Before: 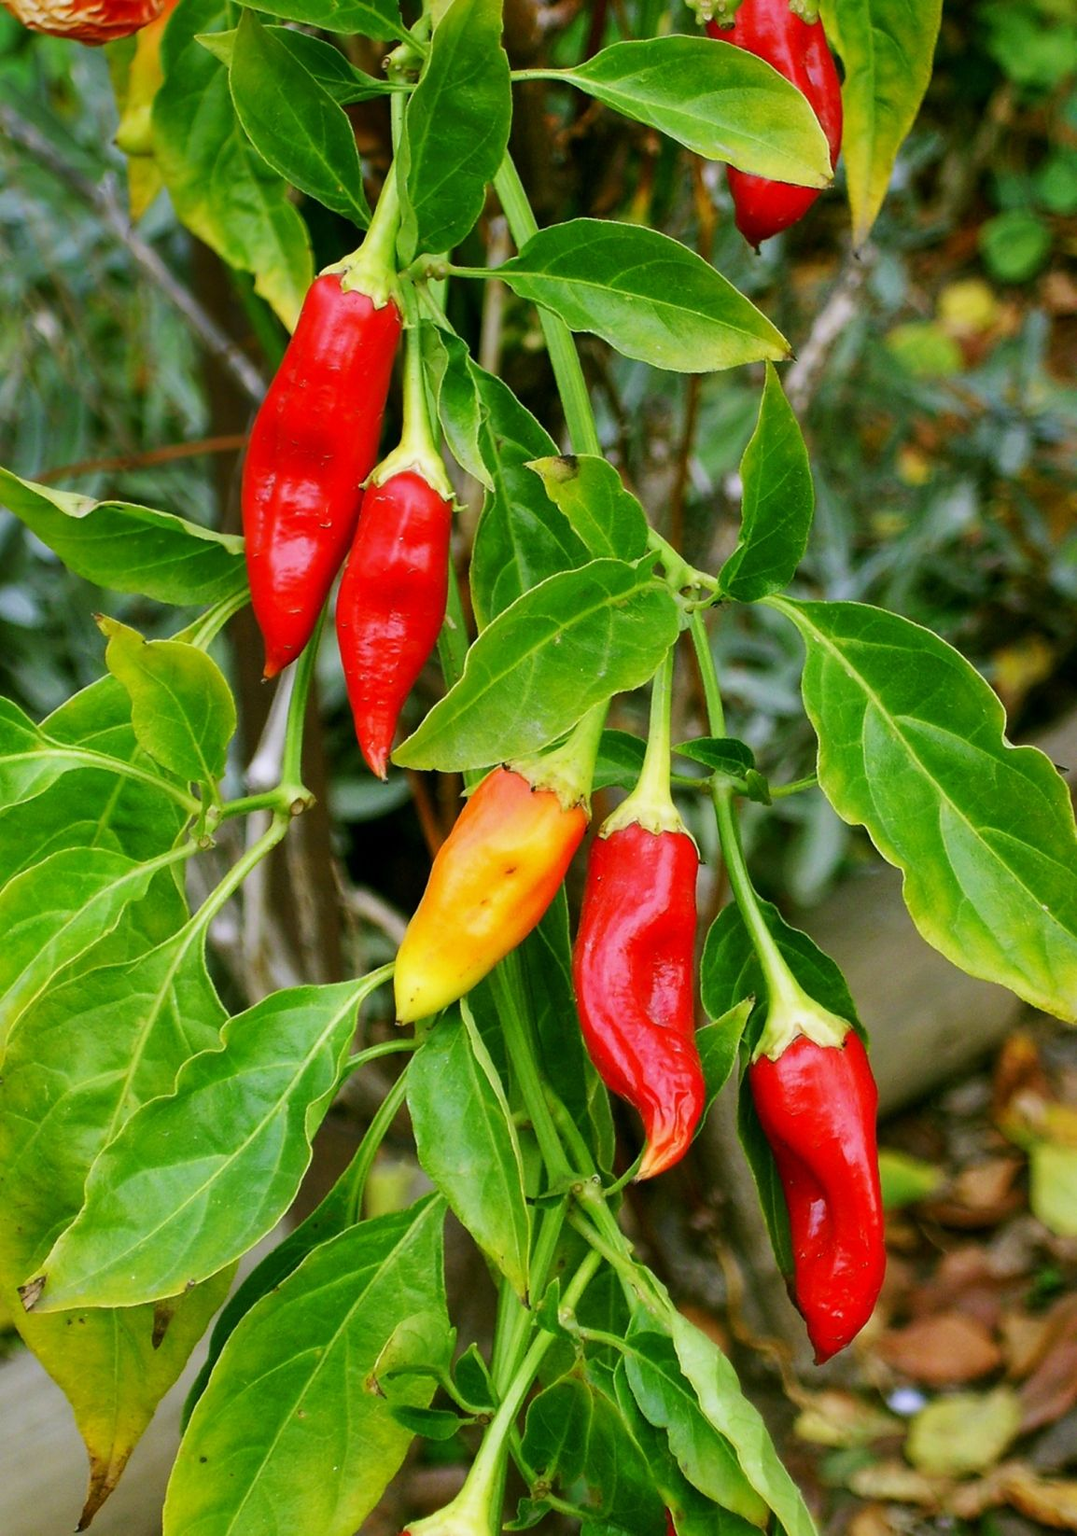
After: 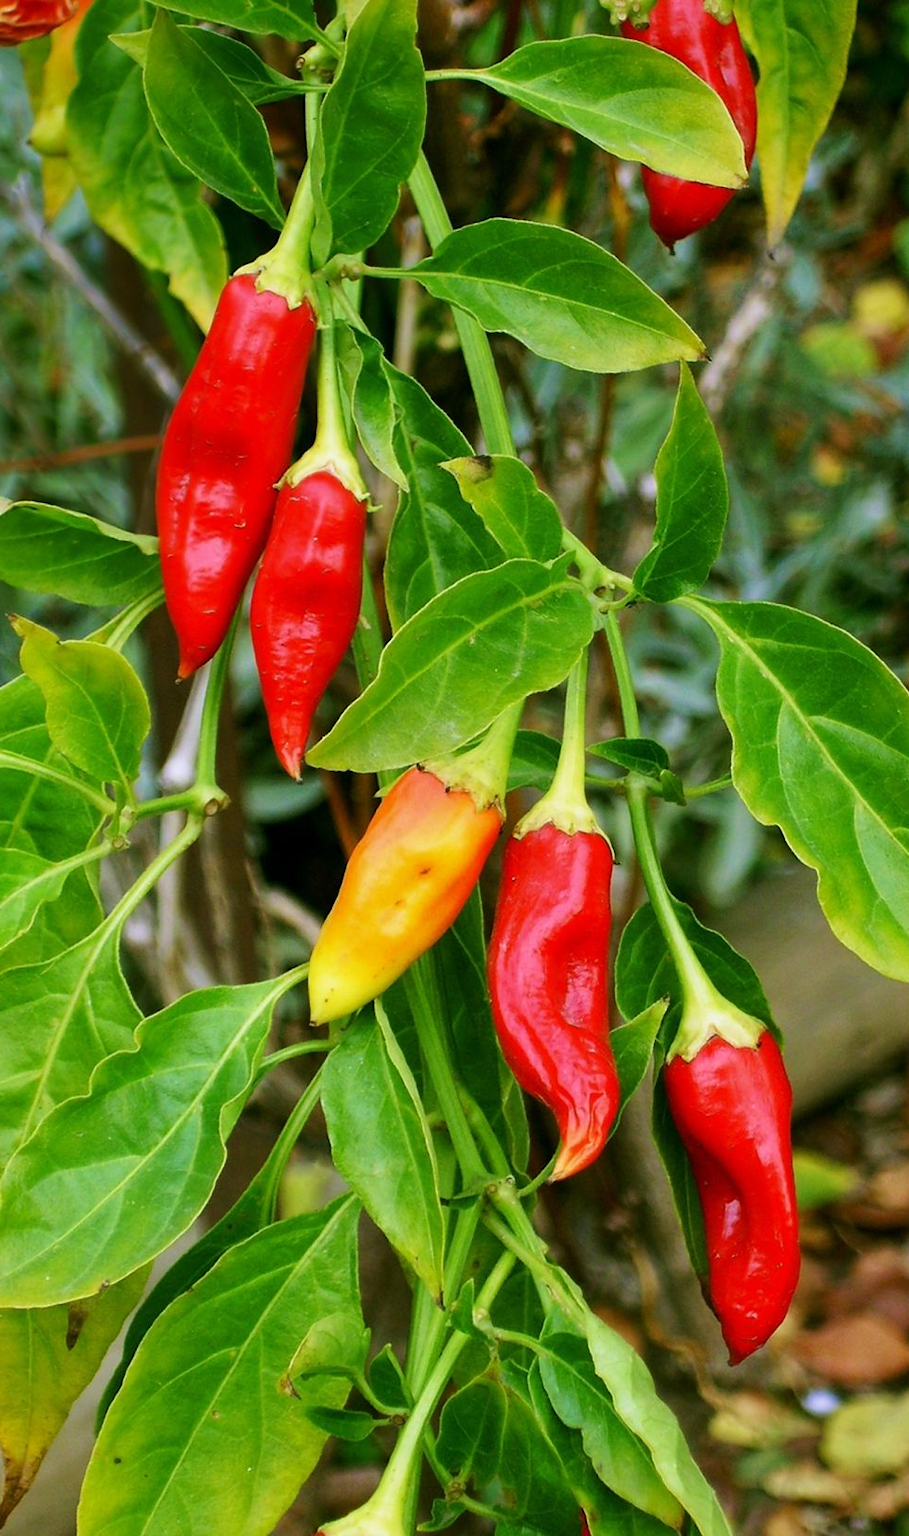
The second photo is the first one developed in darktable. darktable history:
velvia: on, module defaults
crop: left 7.999%, right 7.534%
